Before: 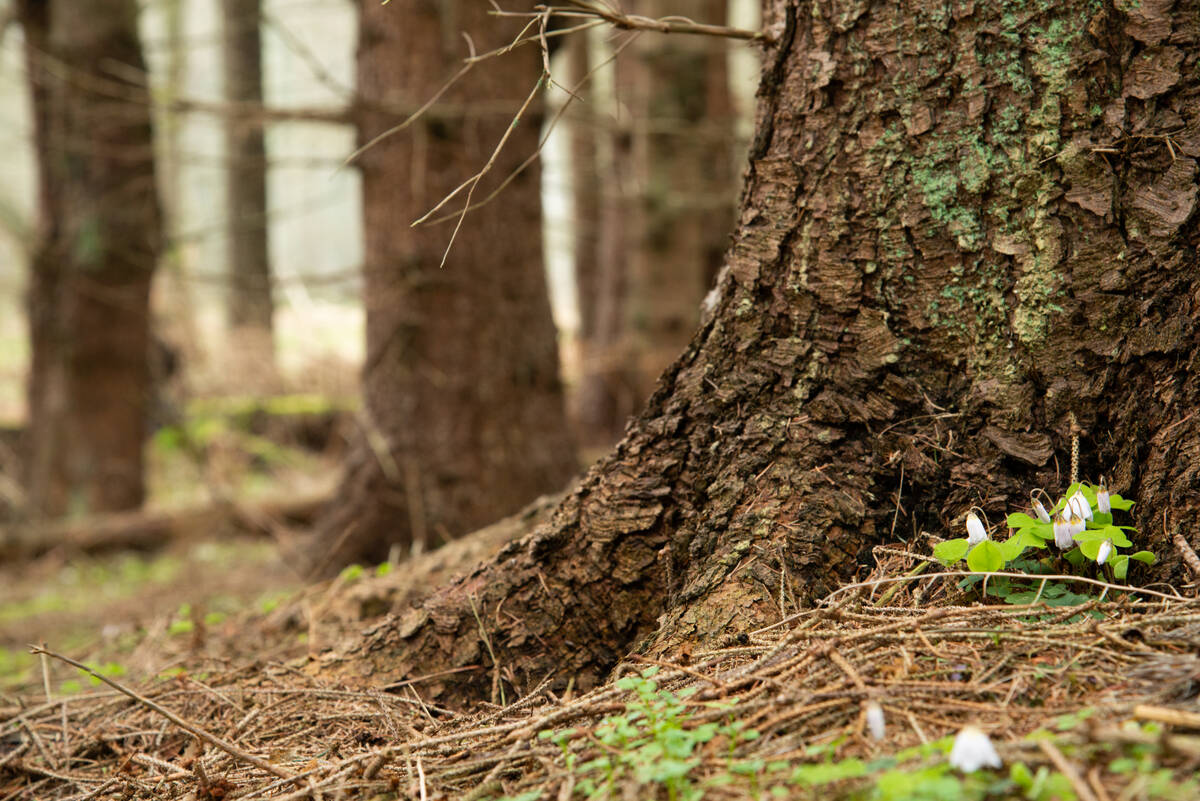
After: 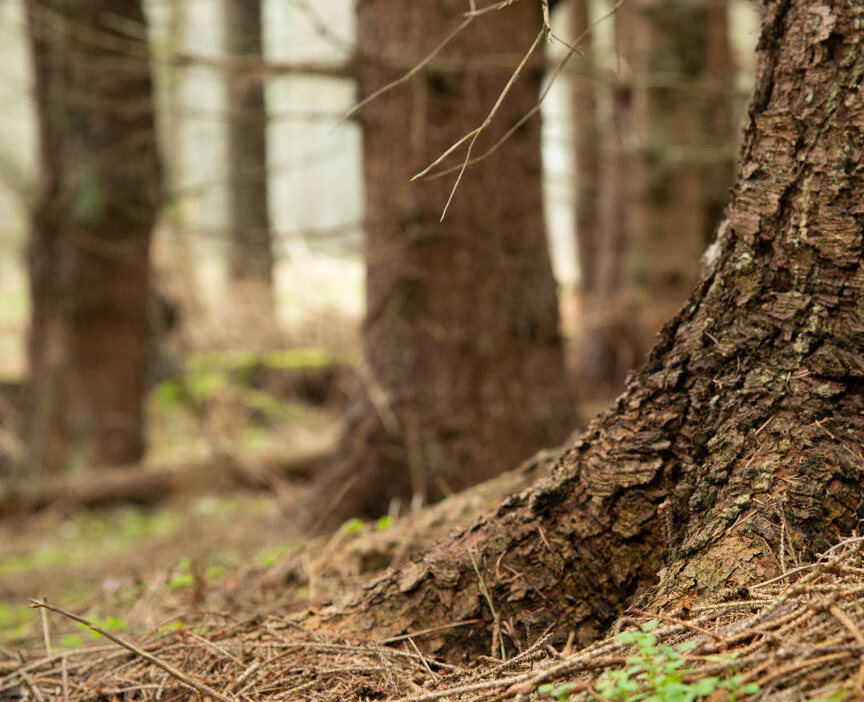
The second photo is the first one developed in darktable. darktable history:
crop: top 5.803%, right 27.864%, bottom 5.804%
